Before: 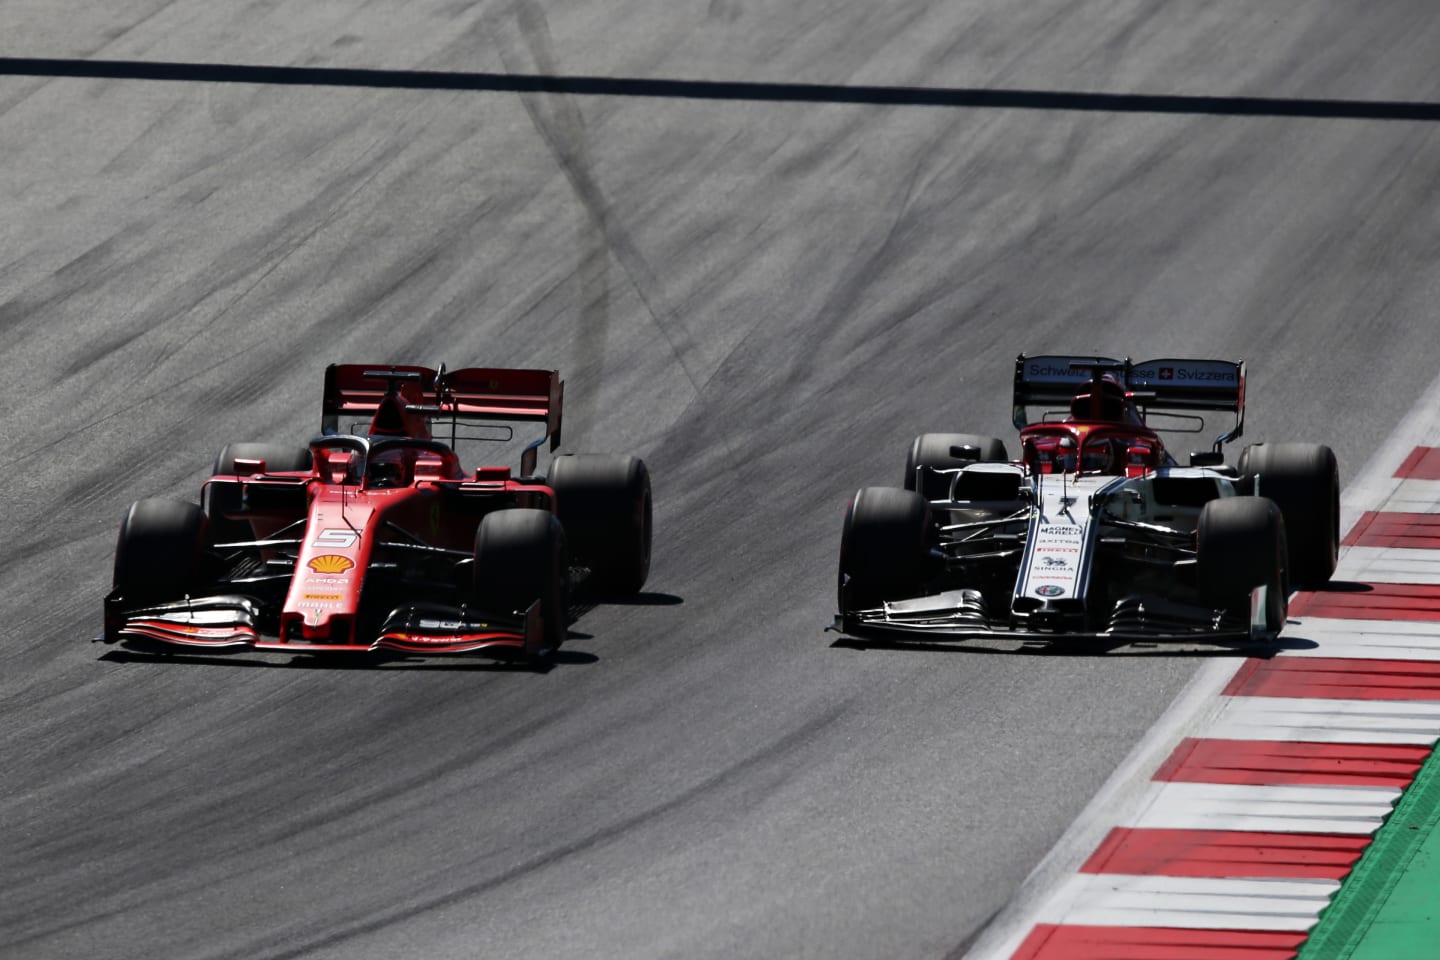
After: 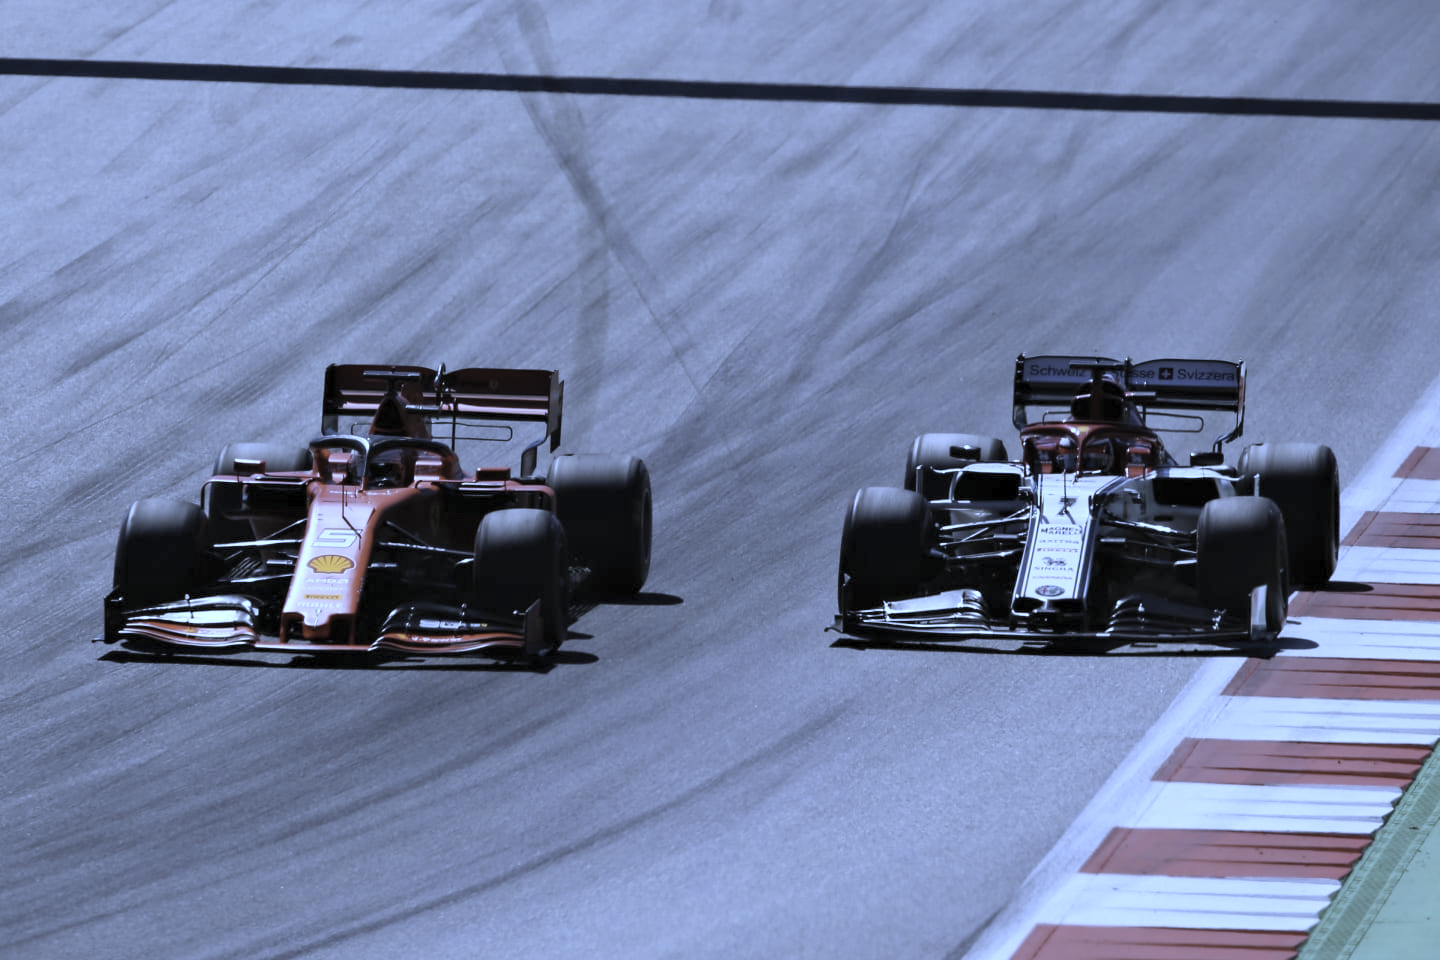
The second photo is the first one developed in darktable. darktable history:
color contrast: green-magenta contrast 0.85, blue-yellow contrast 1.25, unbound 0
white balance: red 0.766, blue 1.537
contrast brightness saturation: brightness 0.18, saturation -0.5
